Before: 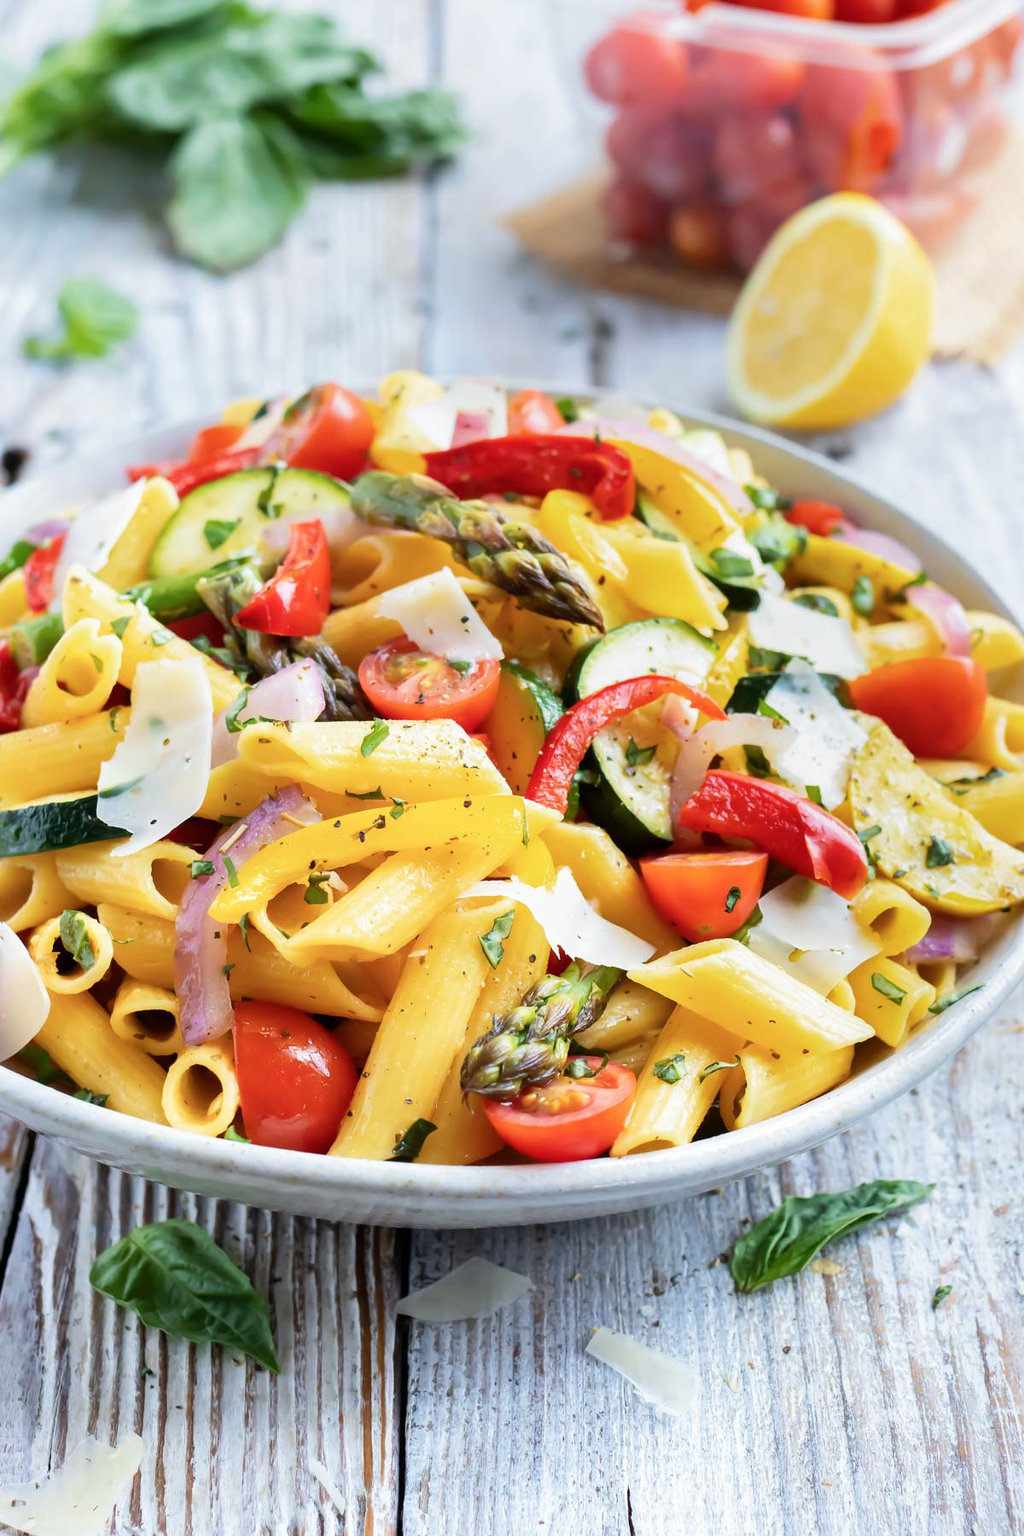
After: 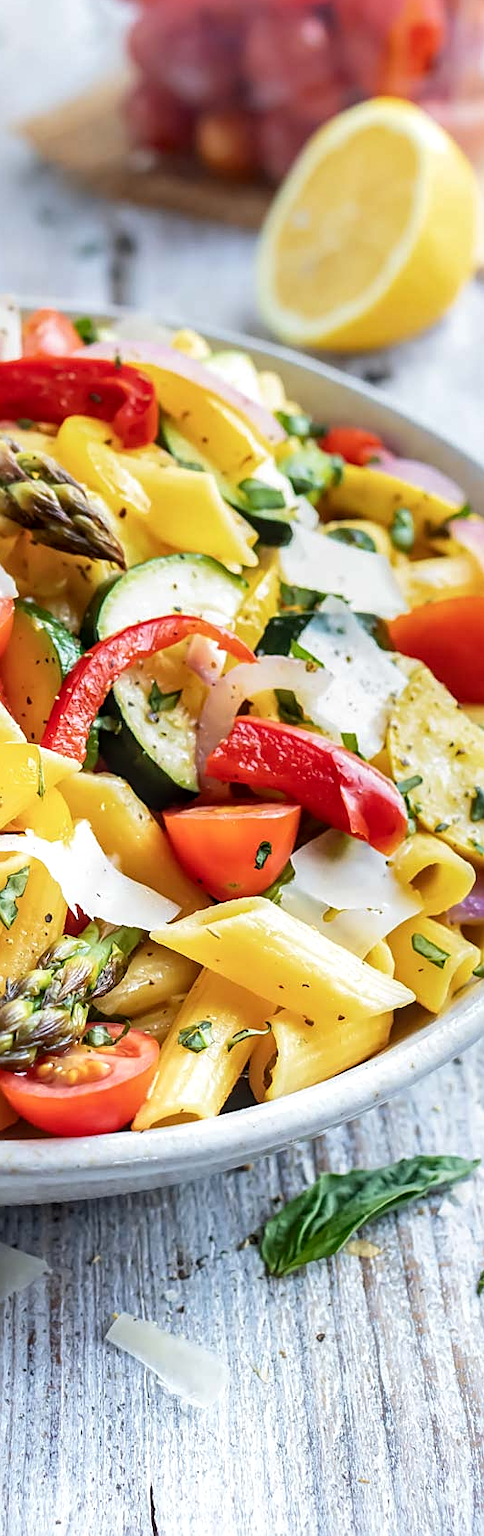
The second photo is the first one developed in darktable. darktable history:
crop: left 47.628%, top 6.643%, right 7.874%
exposure: compensate highlight preservation false
sharpen: on, module defaults
local contrast: detail 130%
